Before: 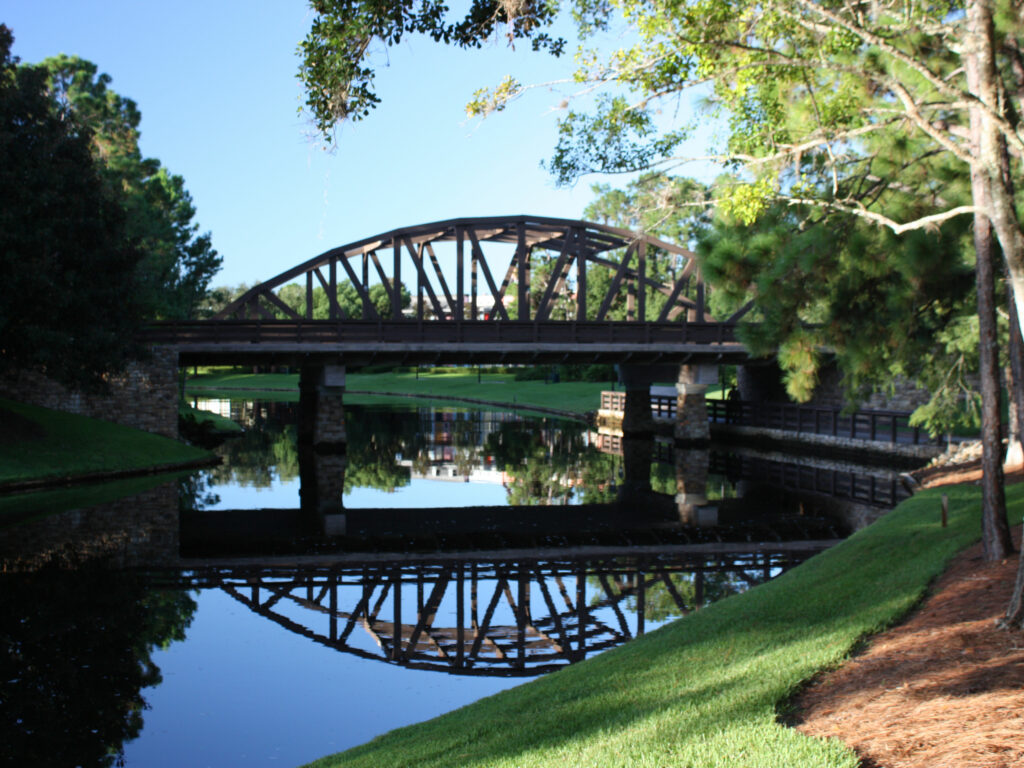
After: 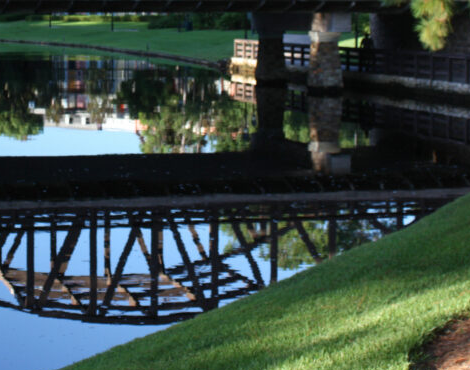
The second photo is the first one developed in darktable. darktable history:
crop: left 35.897%, top 45.899%, right 18.134%, bottom 5.901%
